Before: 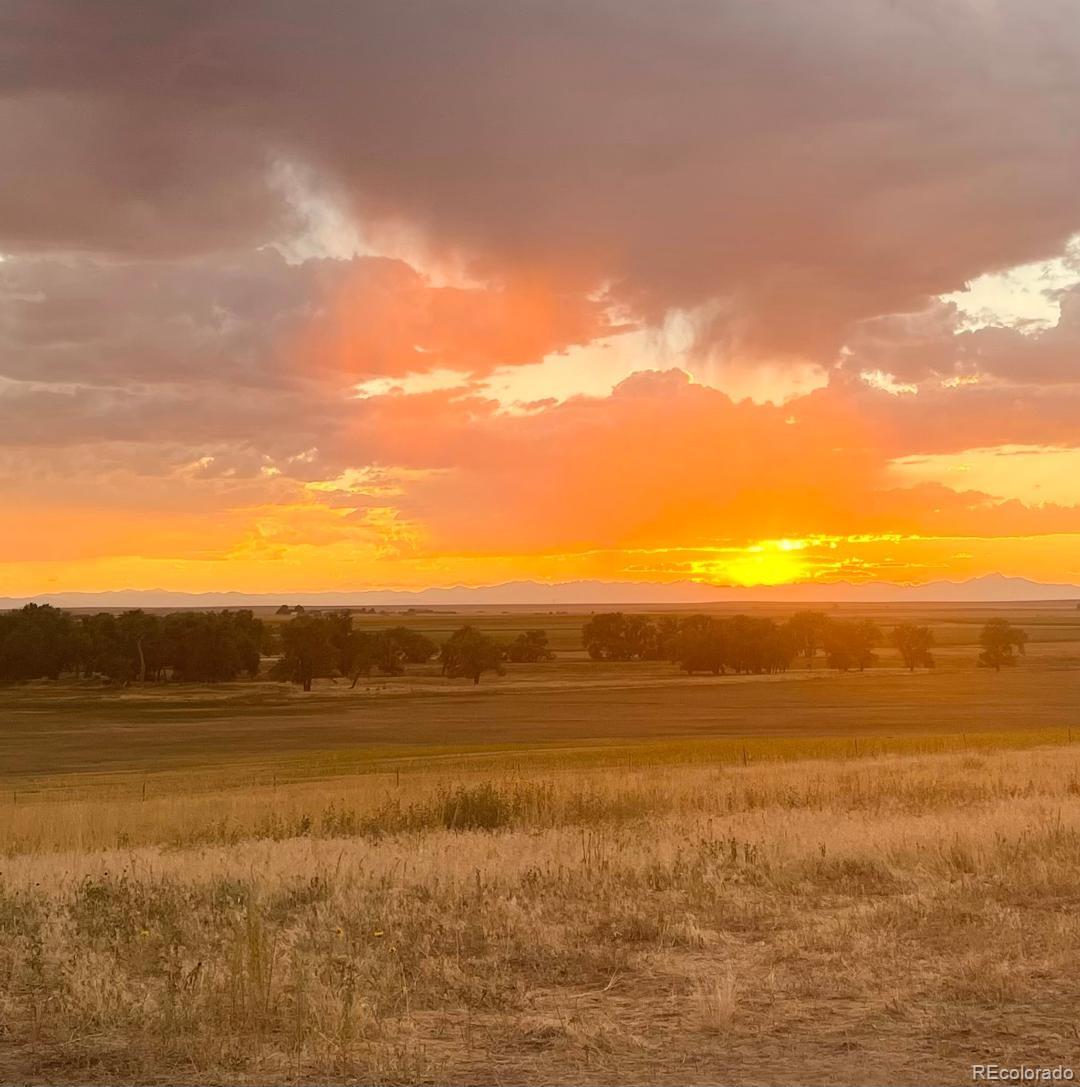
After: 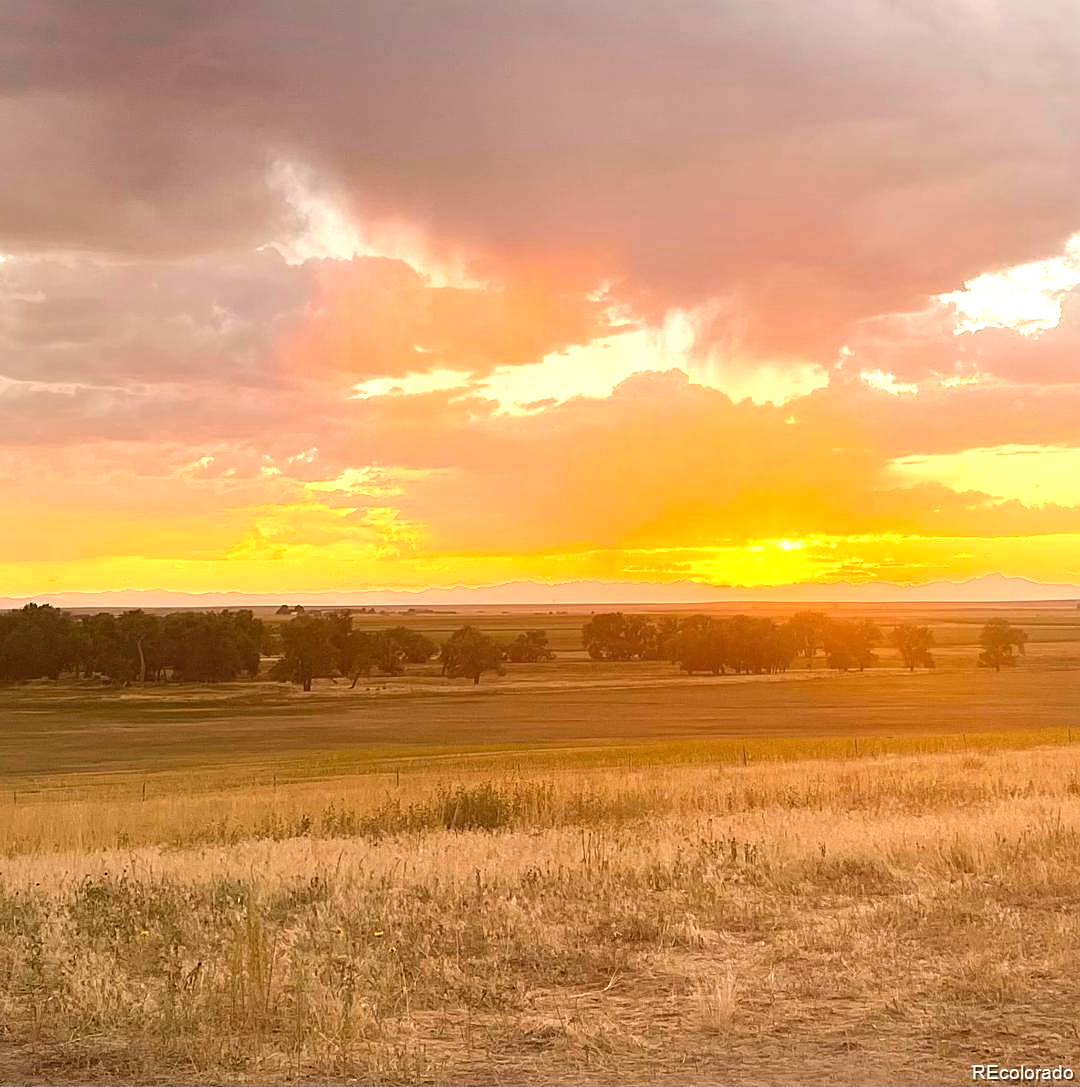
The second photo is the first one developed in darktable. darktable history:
sharpen: amount 0.49
levels: mode automatic
exposure: exposure 0.776 EV, compensate exposure bias true, compensate highlight preservation false
